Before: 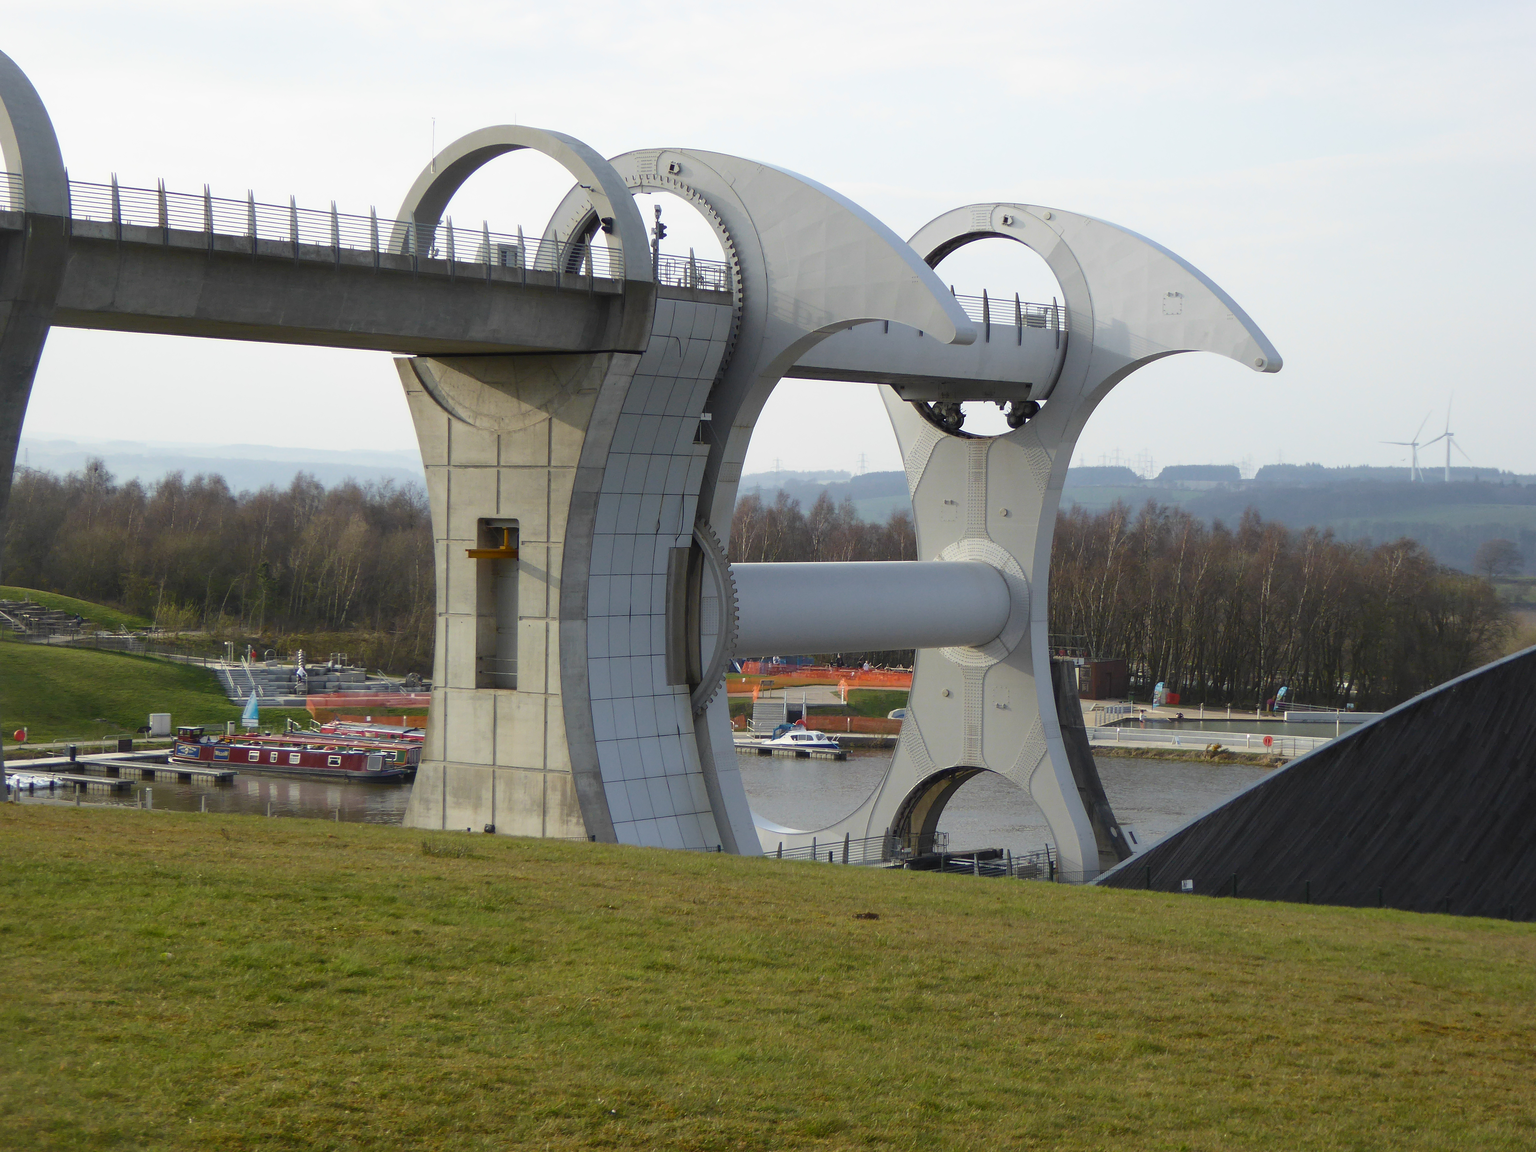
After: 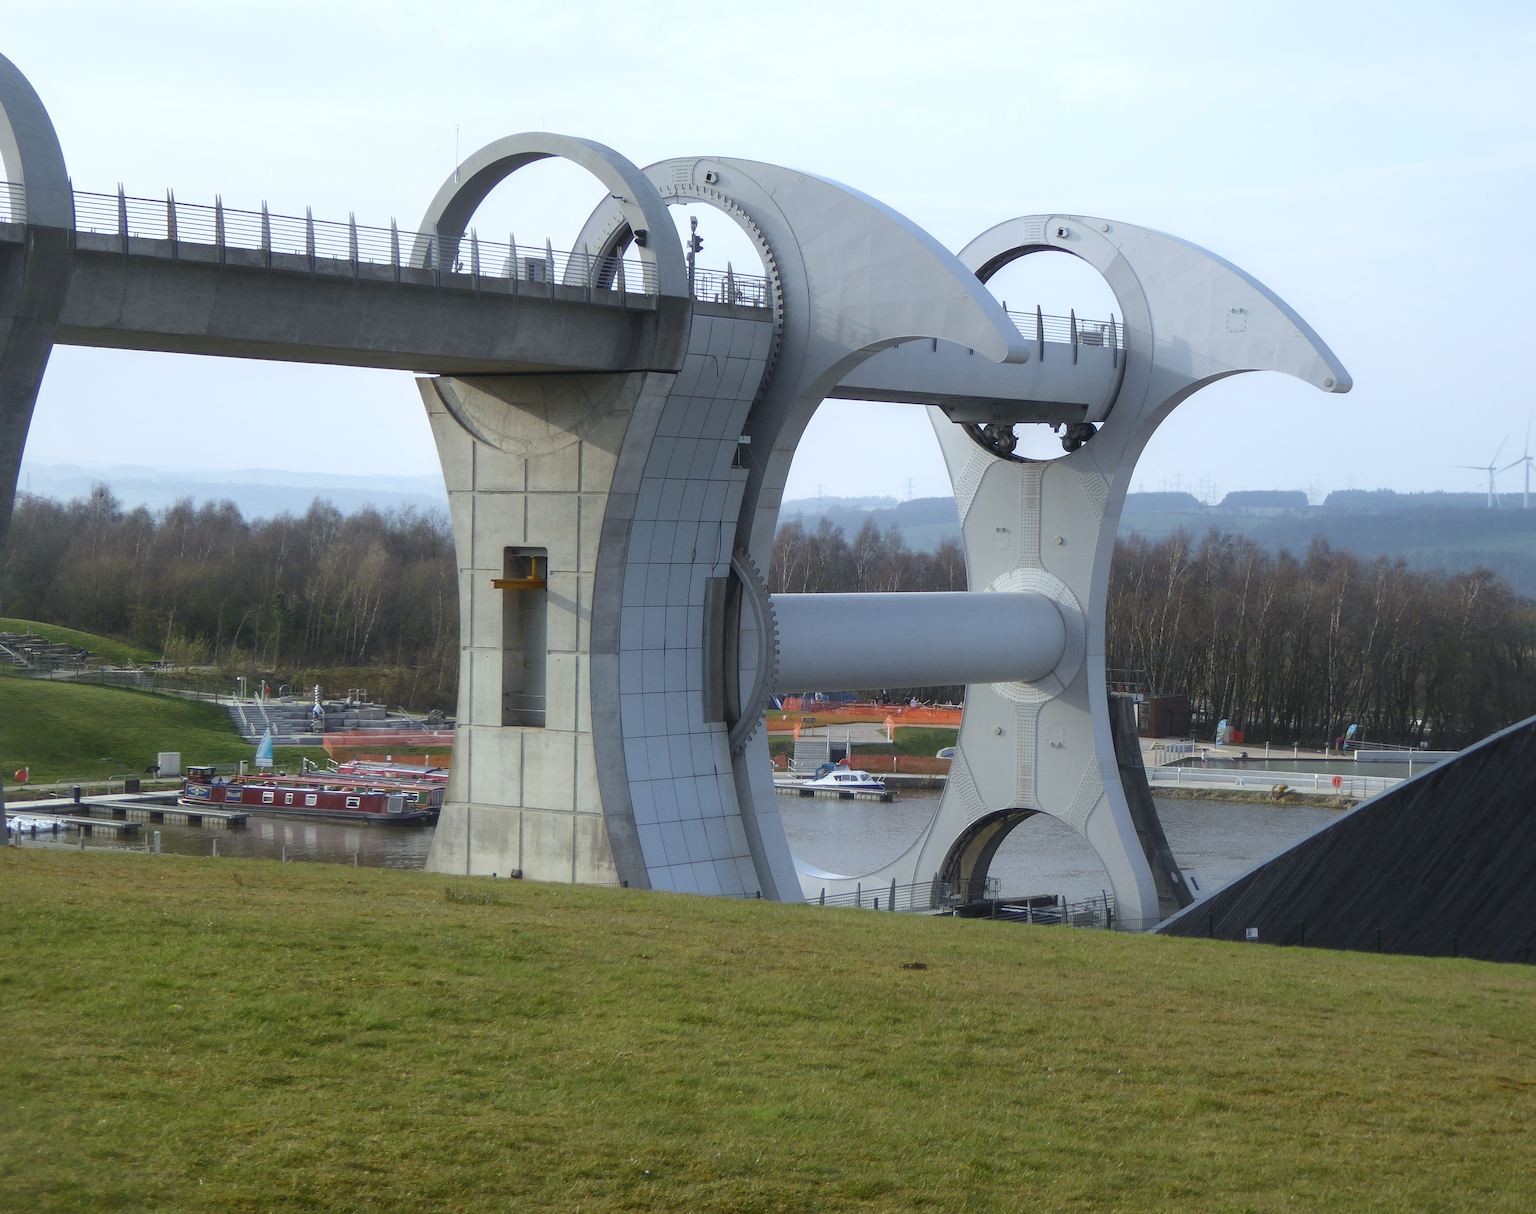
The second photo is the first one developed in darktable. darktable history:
crop and rotate: left 0%, right 5.142%
contrast equalizer: octaves 7, y [[0.528, 0.548, 0.563, 0.562, 0.546, 0.526], [0.55 ×6], [0 ×6], [0 ×6], [0 ×6]], mix -1
exposure: exposure 0.078 EV, compensate exposure bias true, compensate highlight preservation false
local contrast: on, module defaults
color calibration: x 0.367, y 0.379, temperature 4405.33 K
